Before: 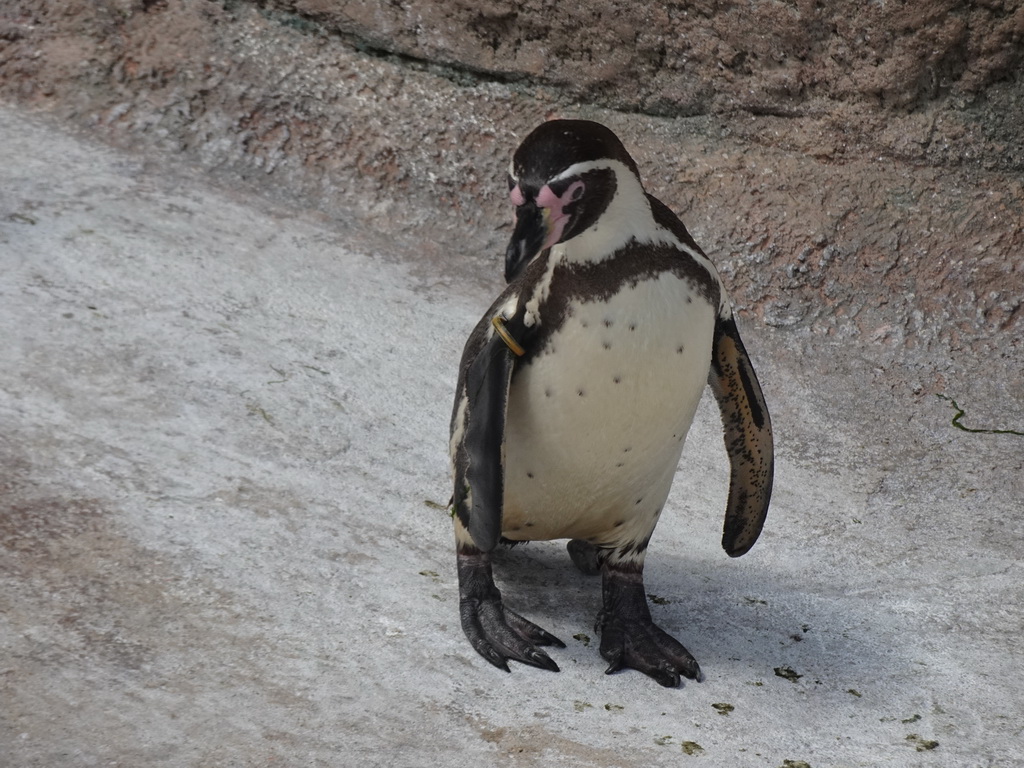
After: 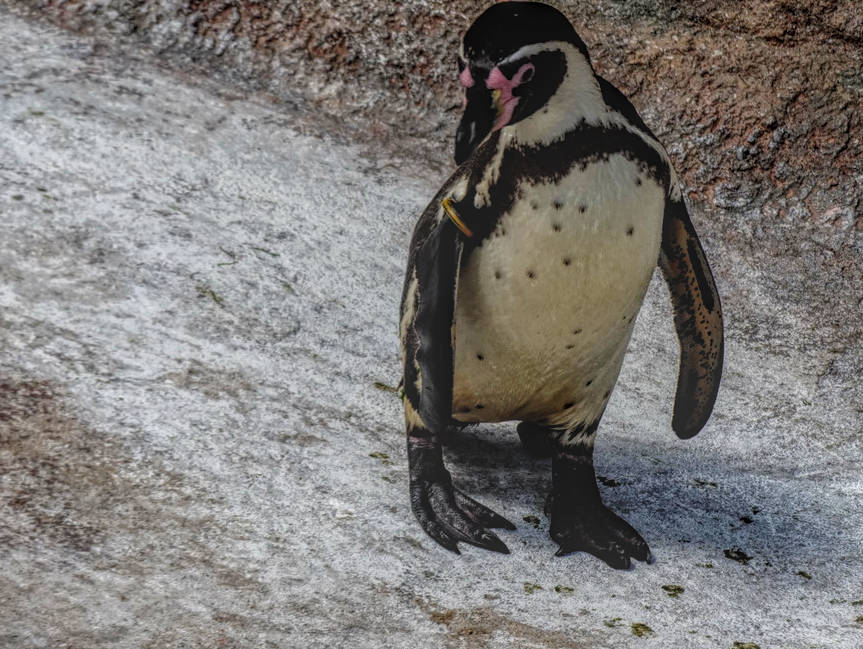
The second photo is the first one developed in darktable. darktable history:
tone curve: curves: ch0 [(0, 0) (0.078, 0) (0.241, 0.056) (0.59, 0.574) (0.802, 0.868) (1, 1)], preserve colors none
local contrast: highlights 20%, shadows 26%, detail 200%, midtone range 0.2
crop and rotate: left 4.966%, top 15.402%, right 10.671%
